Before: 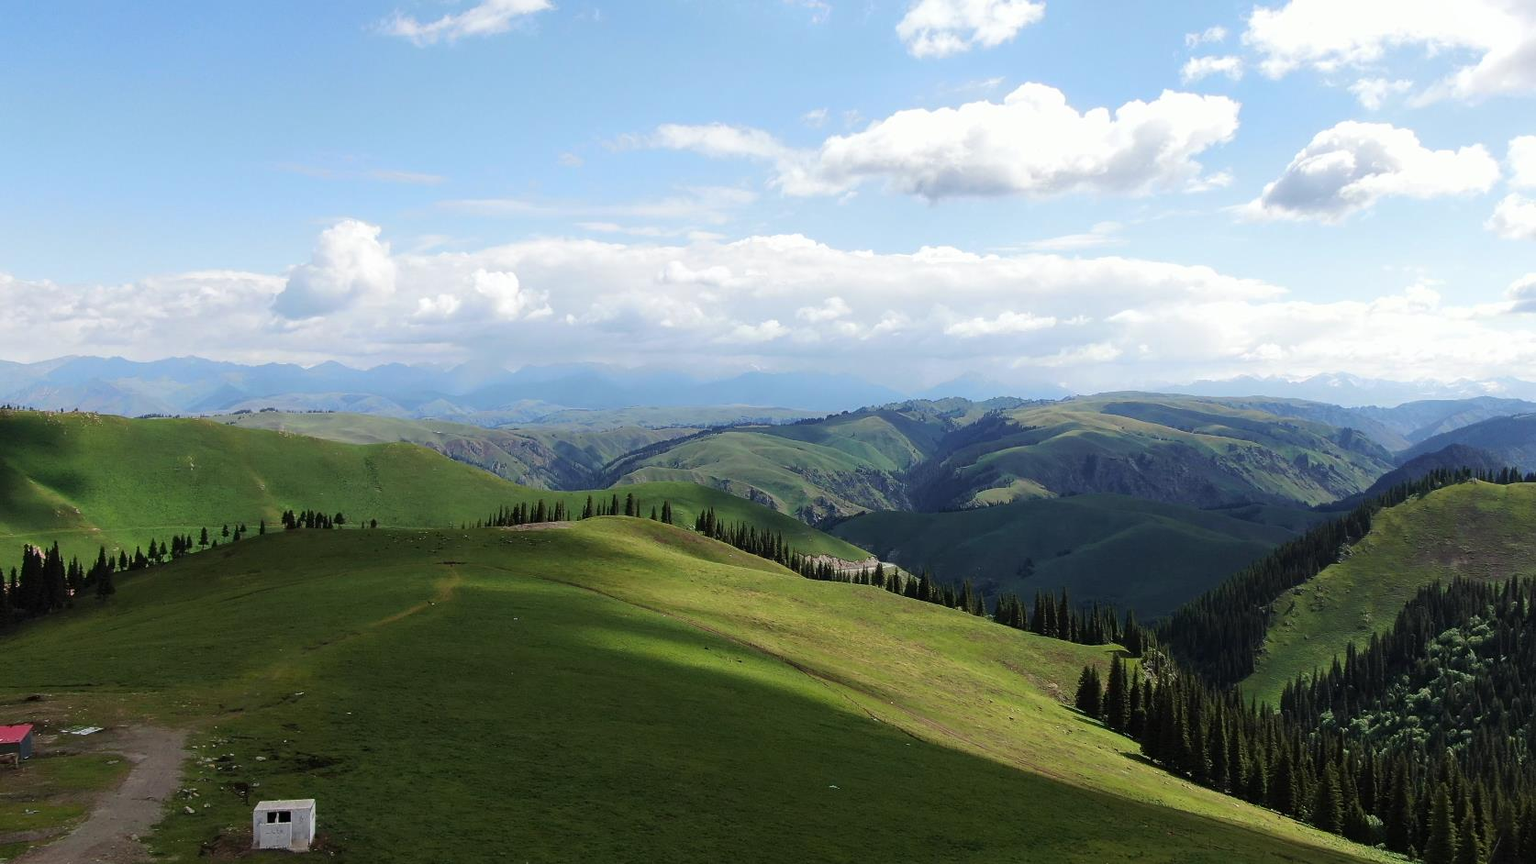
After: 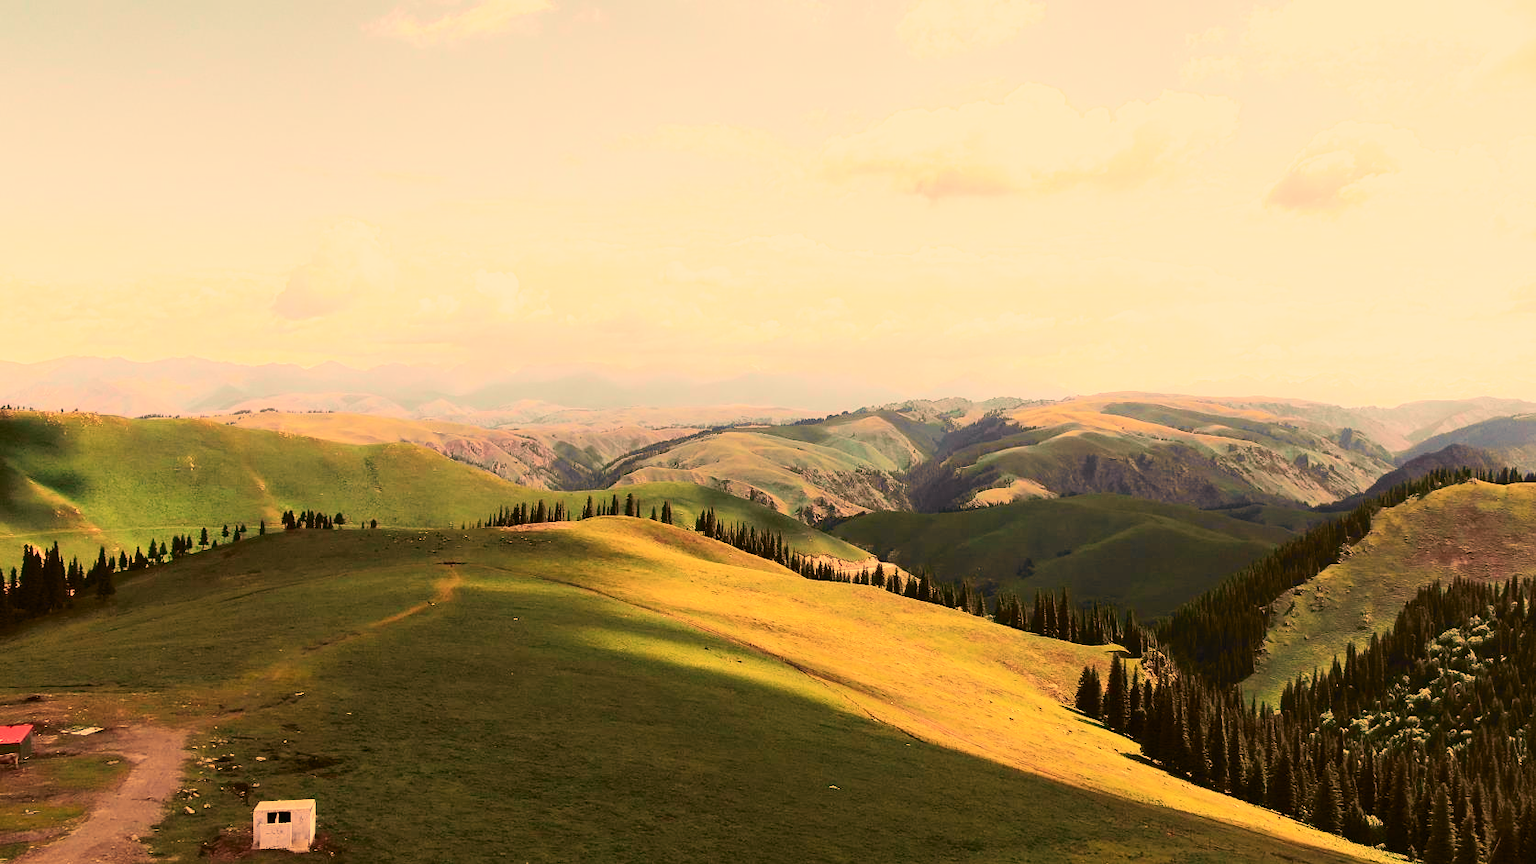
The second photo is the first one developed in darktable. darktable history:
tone curve: curves: ch0 [(0, 0.006) (0.184, 0.172) (0.405, 0.46) (0.456, 0.528) (0.634, 0.728) (0.877, 0.89) (0.984, 0.935)]; ch1 [(0, 0) (0.443, 0.43) (0.492, 0.495) (0.566, 0.582) (0.595, 0.606) (0.608, 0.609) (0.65, 0.677) (1, 1)]; ch2 [(0, 0) (0.33, 0.301) (0.421, 0.443) (0.447, 0.489) (0.492, 0.495) (0.537, 0.583) (0.586, 0.591) (0.663, 0.686) (1, 1)], color space Lab, independent channels, preserve colors none
white balance: red 1.467, blue 0.684
base curve: curves: ch0 [(0, 0) (0.688, 0.865) (1, 1)], preserve colors none
